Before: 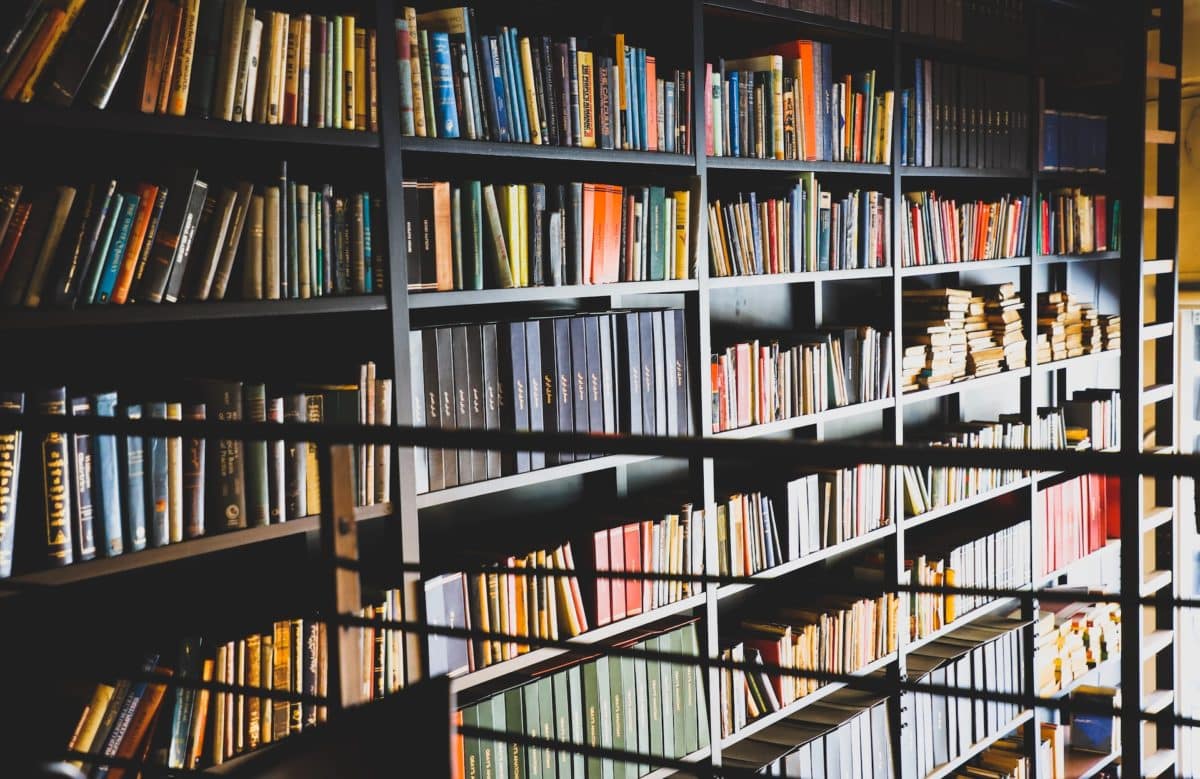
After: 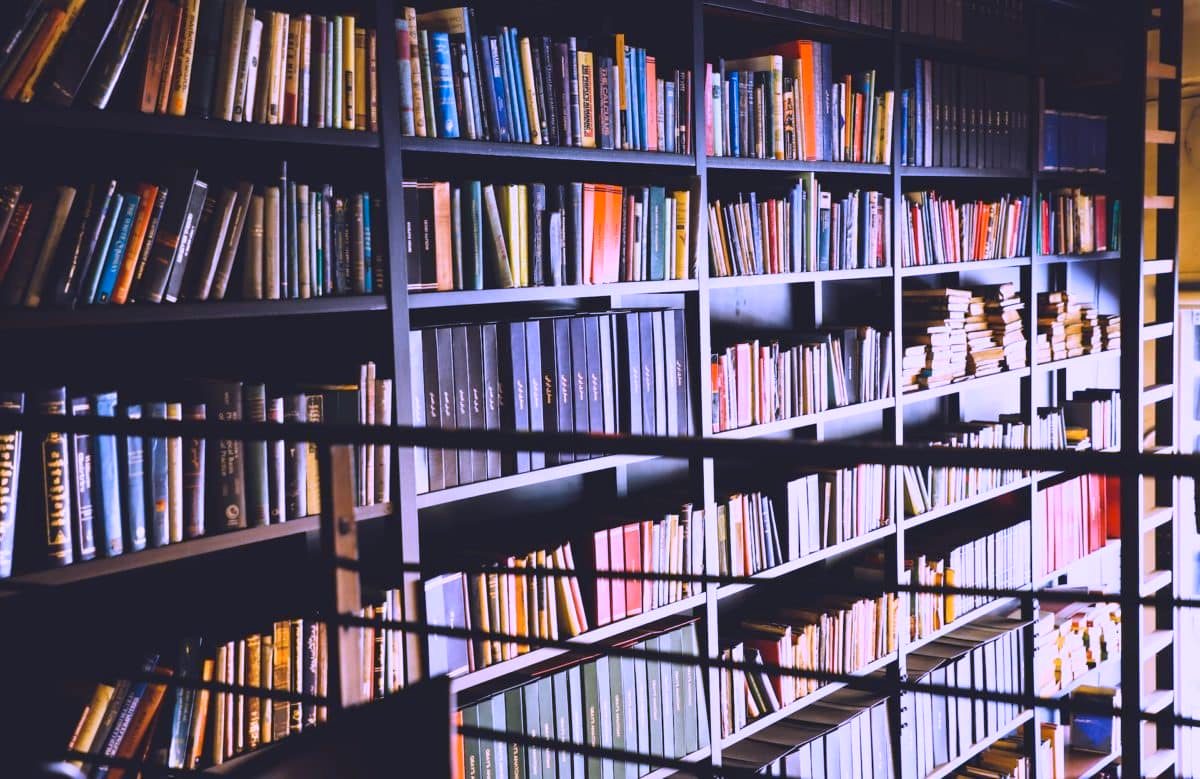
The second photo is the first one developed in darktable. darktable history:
white balance: red 1.042, blue 1.17
color calibration: output R [1.063, -0.012, -0.003, 0], output B [-0.079, 0.047, 1, 0], illuminant custom, x 0.389, y 0.387, temperature 3838.64 K
tone equalizer: on, module defaults
